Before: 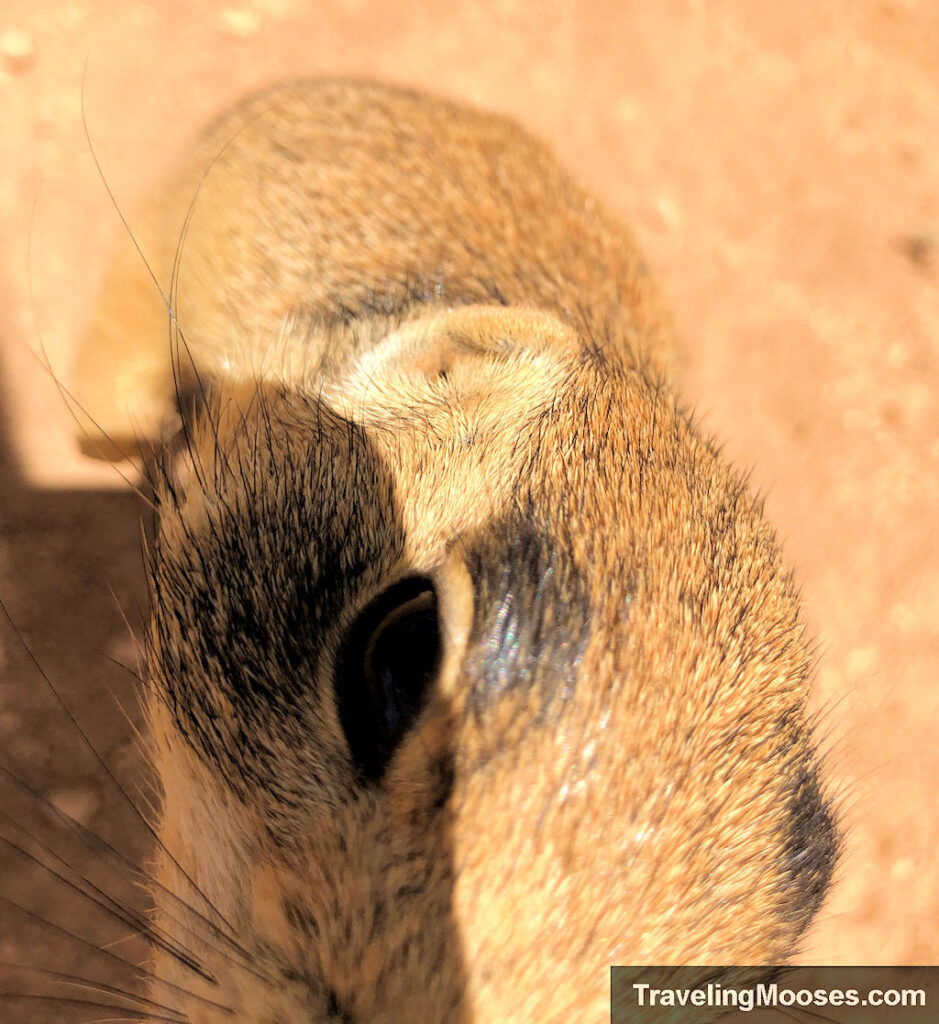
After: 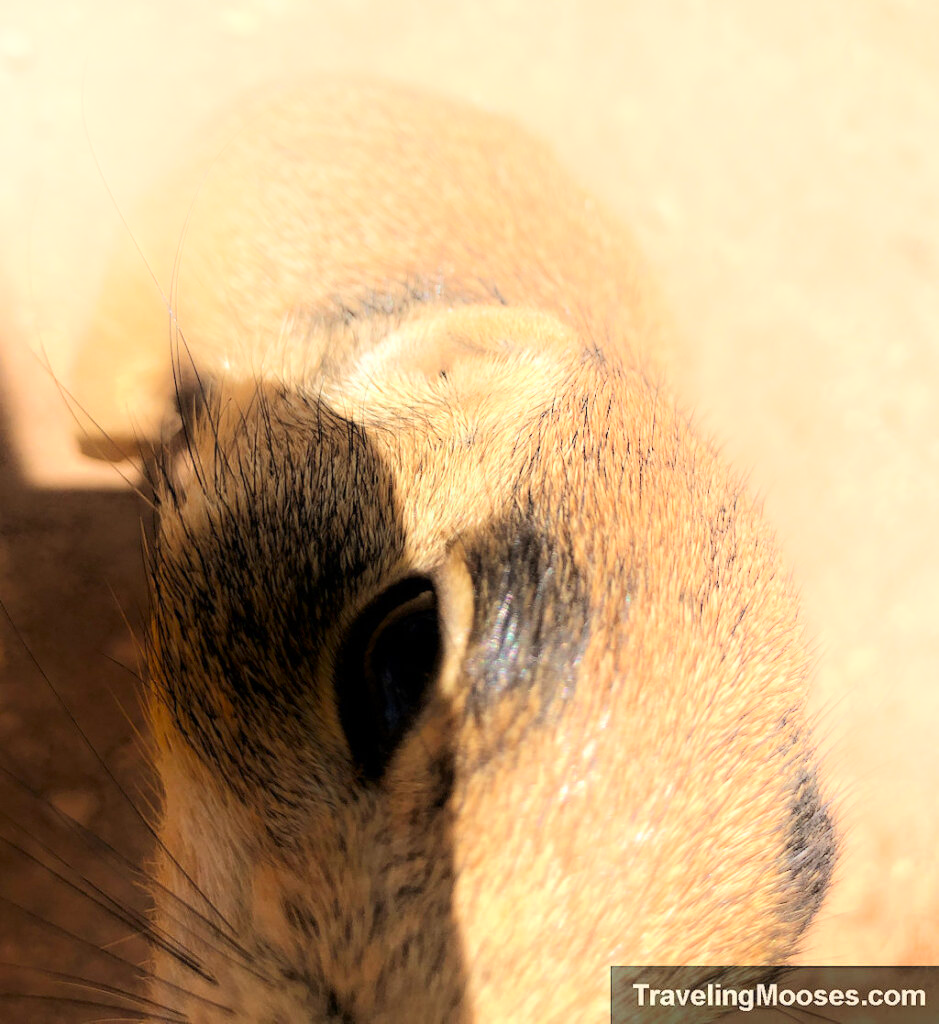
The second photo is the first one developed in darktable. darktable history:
shadows and highlights: shadows -90, highlights 90, soften with gaussian
contrast brightness saturation: contrast 0.08, saturation 0.02
